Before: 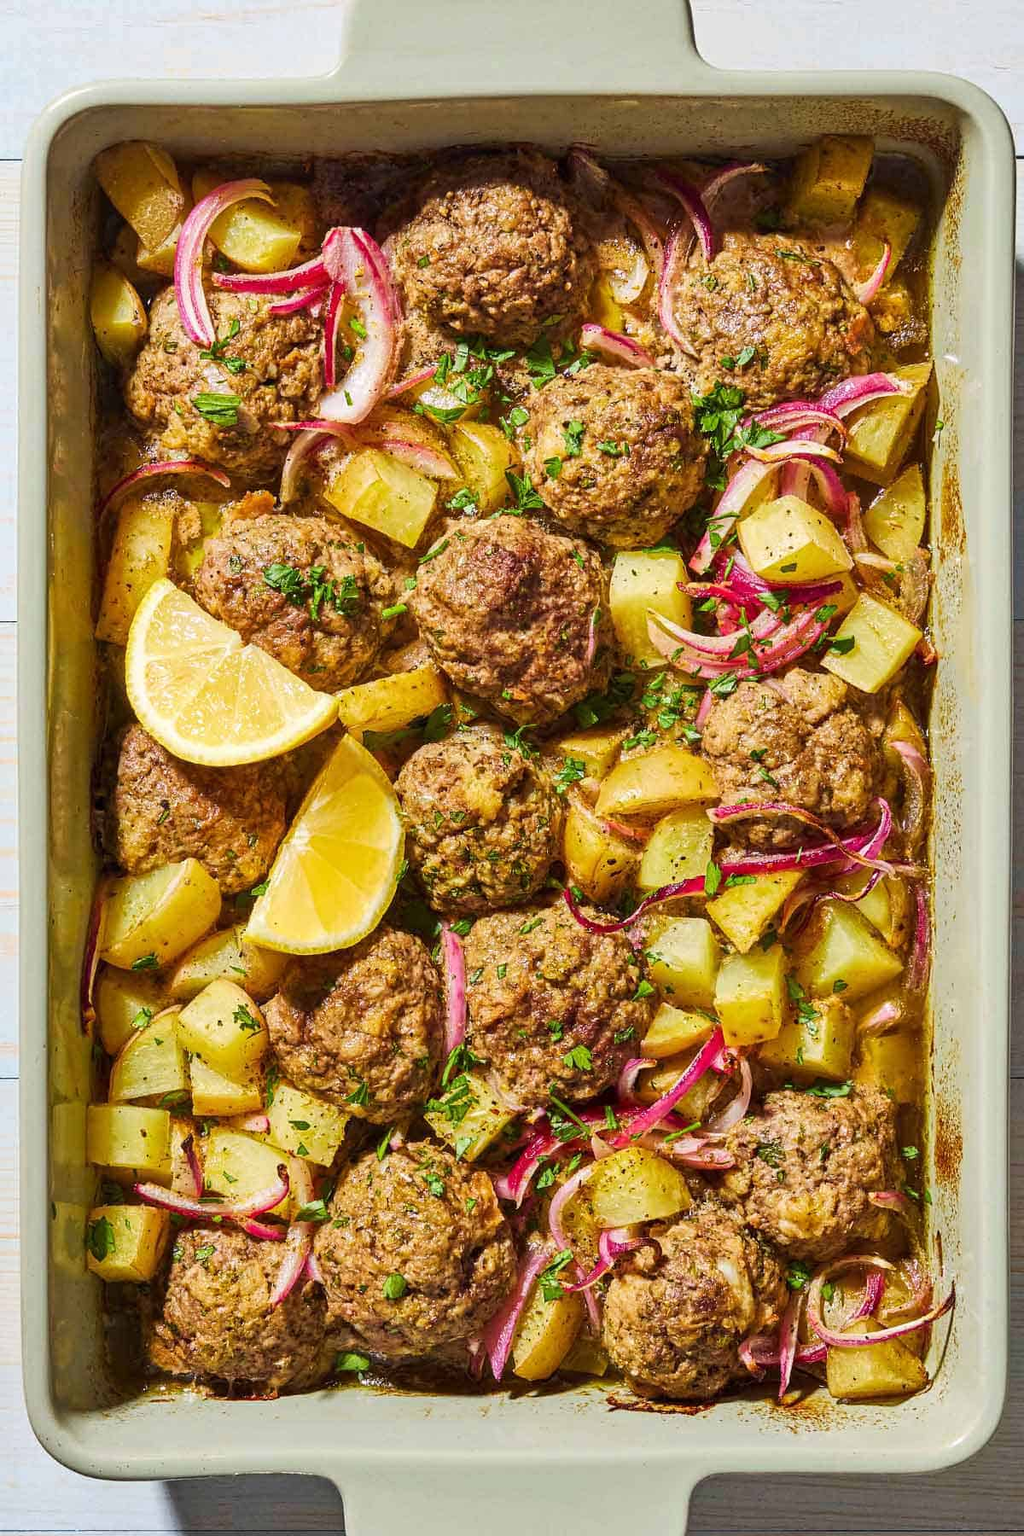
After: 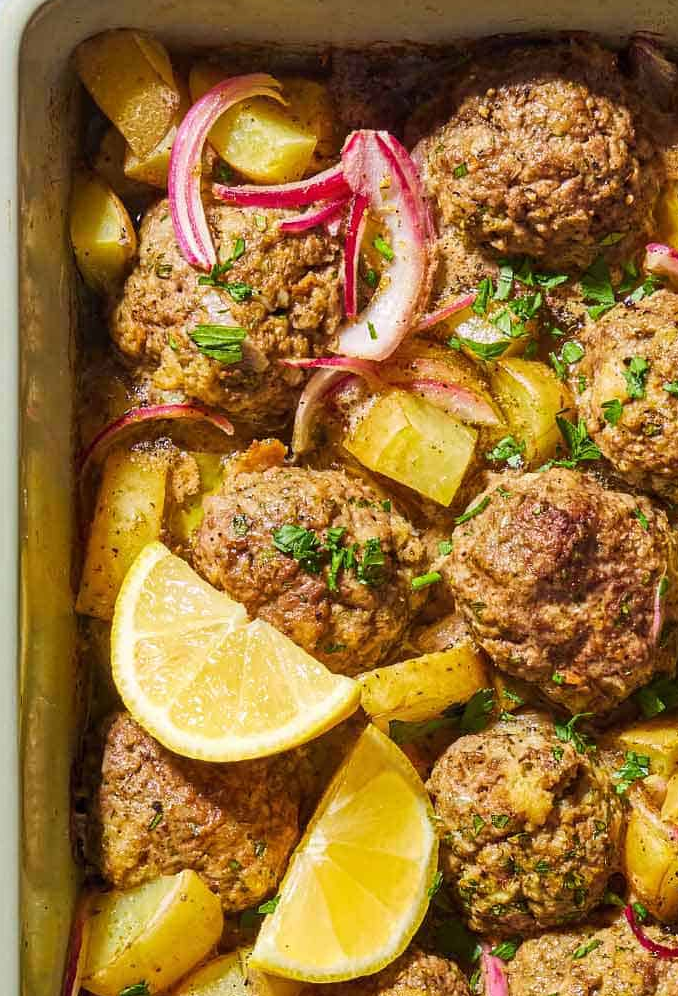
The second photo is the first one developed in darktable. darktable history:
crop and rotate: left 3.046%, top 7.581%, right 40.412%, bottom 37.074%
